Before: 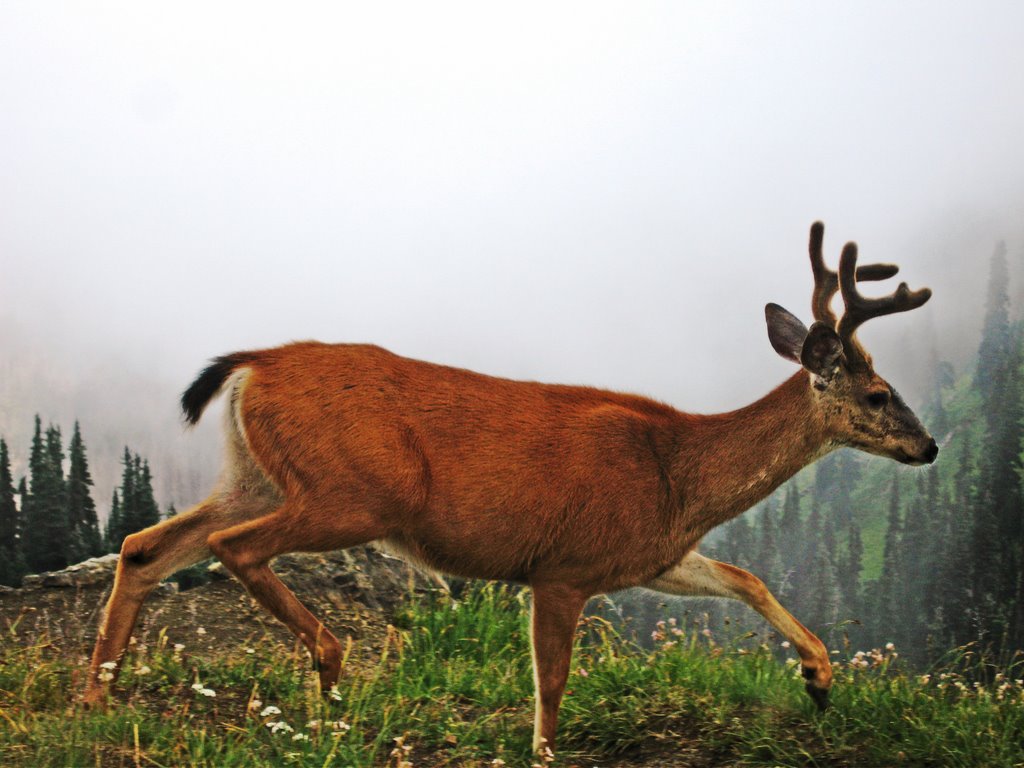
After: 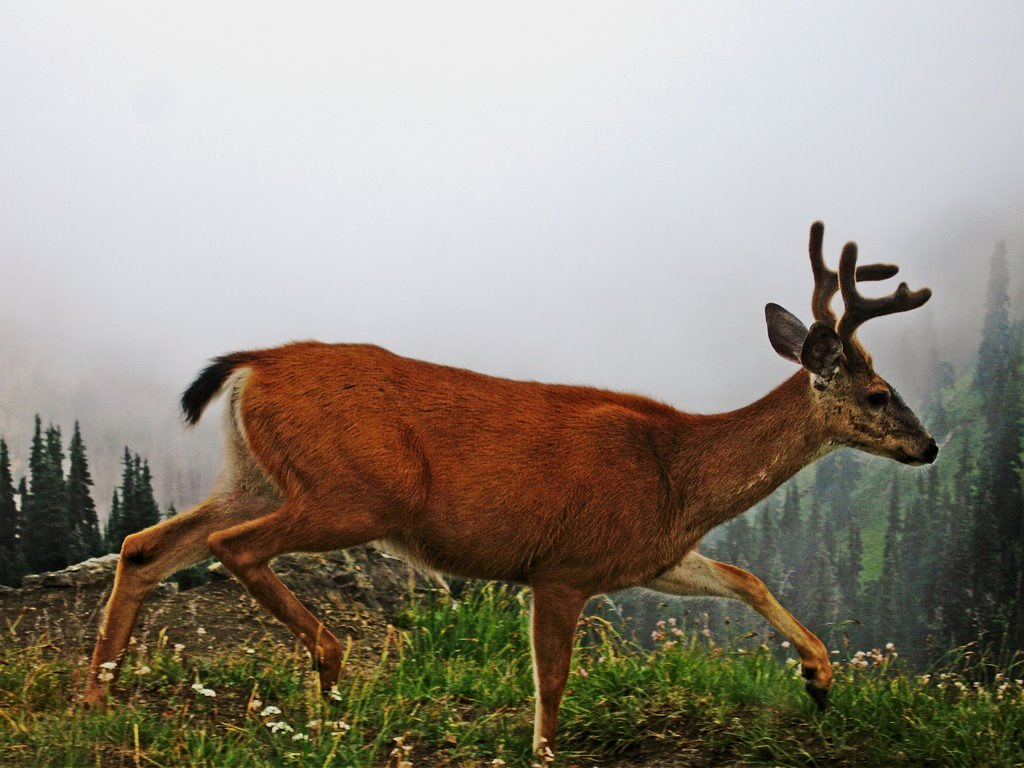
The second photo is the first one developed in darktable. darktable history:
sharpen: radius 1.291, amount 0.299, threshold 0.215
contrast brightness saturation: contrast 0.027, brightness -0.034
exposure: black level correction 0.001, exposure -0.202 EV, compensate highlight preservation false
